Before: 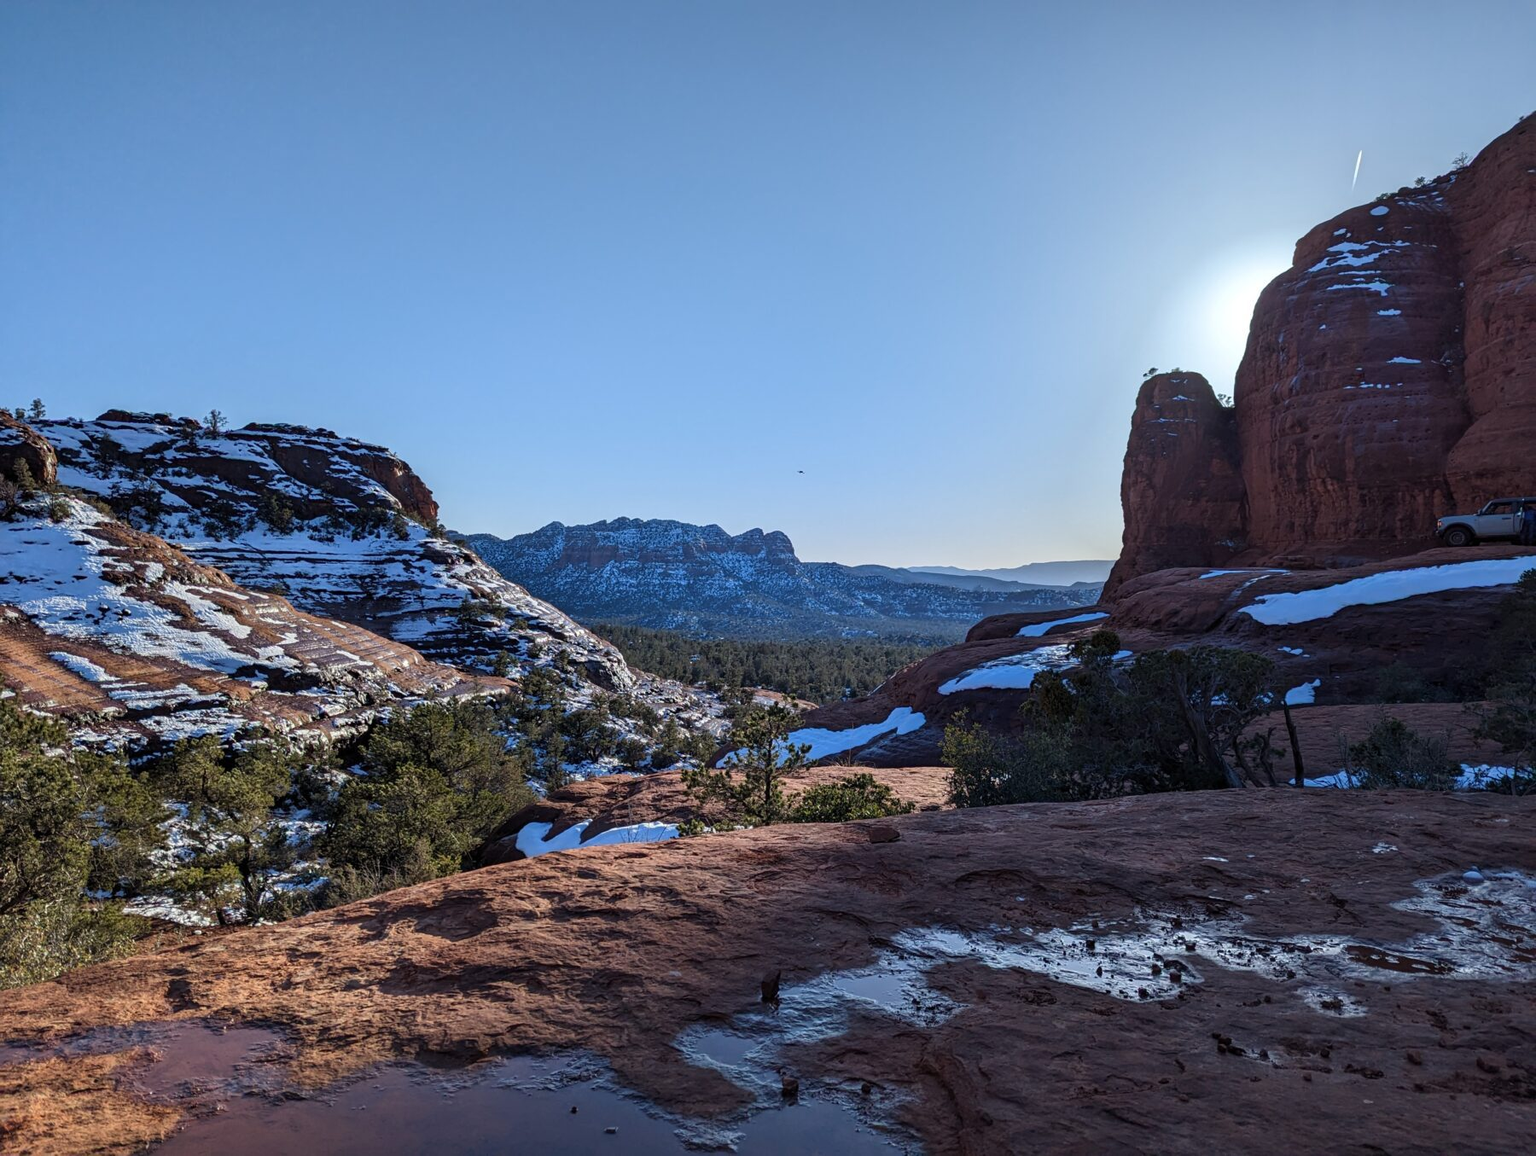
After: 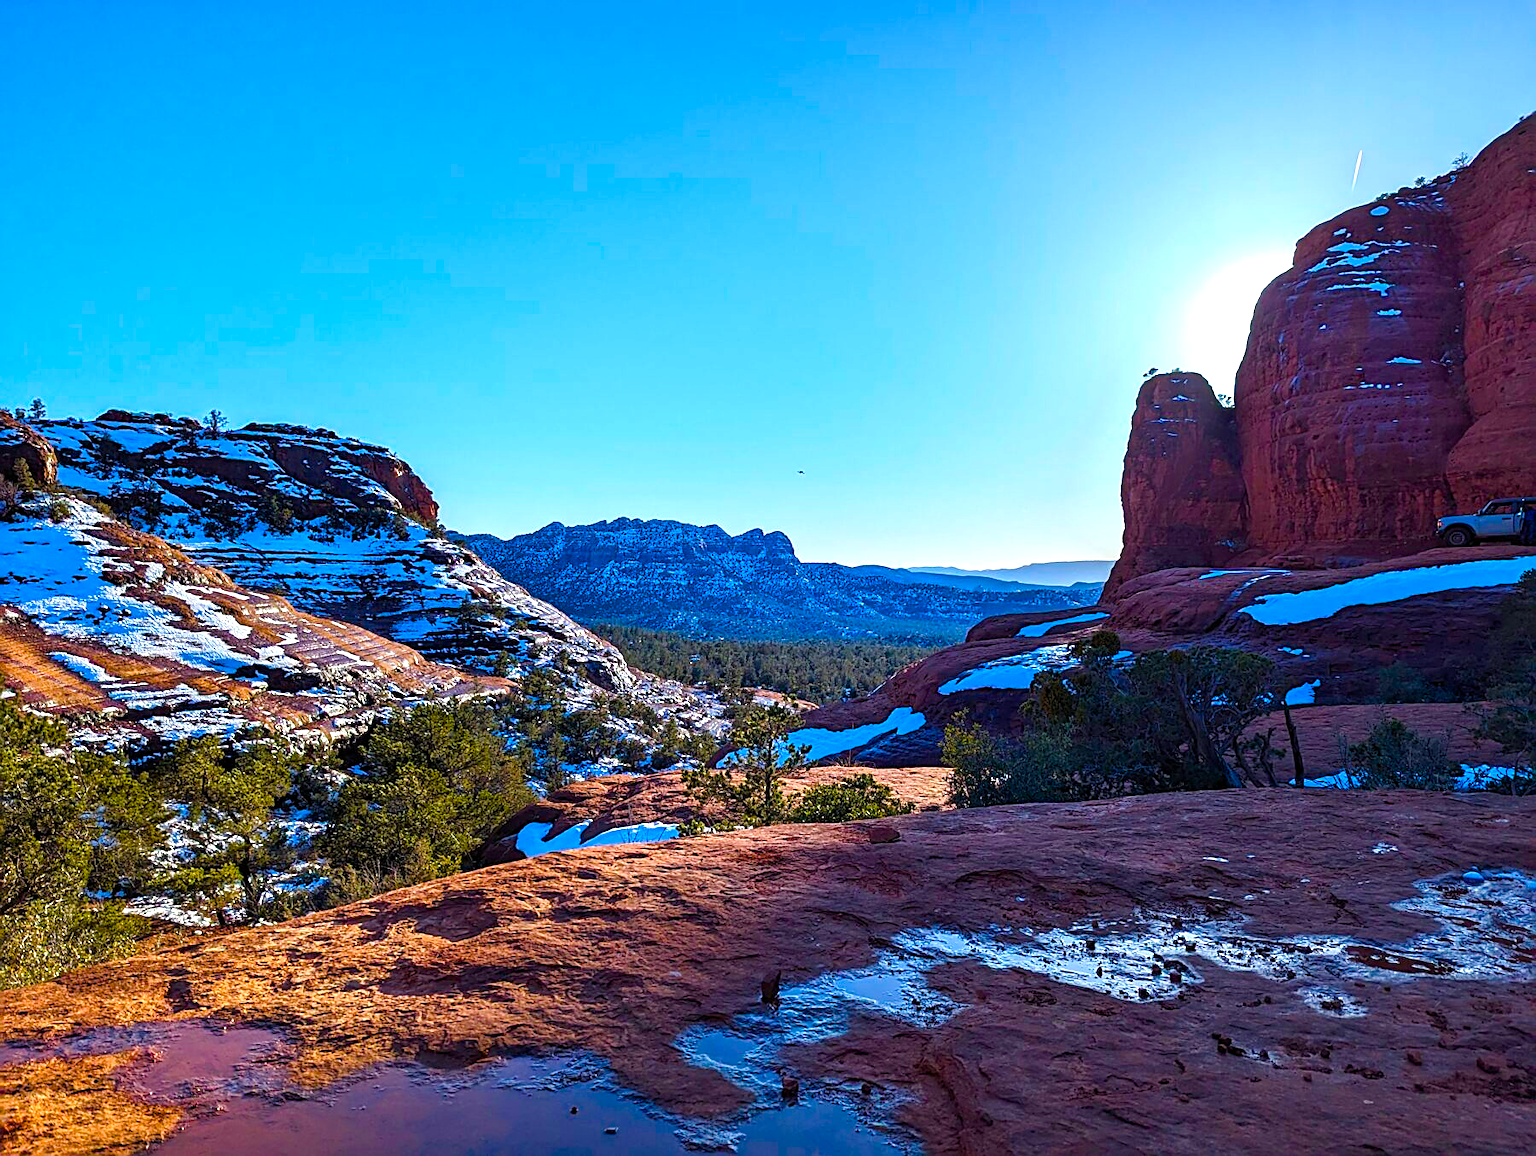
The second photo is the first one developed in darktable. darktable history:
color balance rgb: linear chroma grading › global chroma 25%, perceptual saturation grading › global saturation 45%, perceptual saturation grading › highlights -50%, perceptual saturation grading › shadows 30%, perceptual brilliance grading › global brilliance 18%, global vibrance 40%
sharpen: on, module defaults
levels: levels [0, 0.492, 0.984]
